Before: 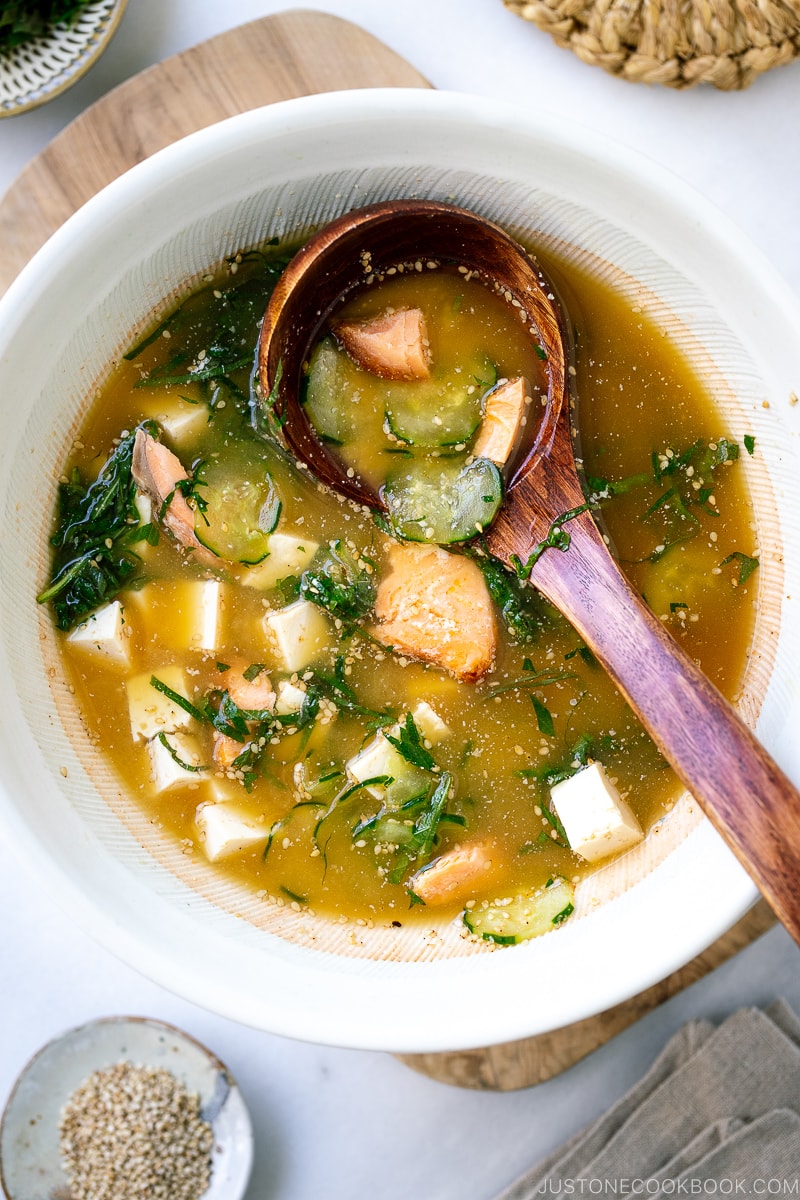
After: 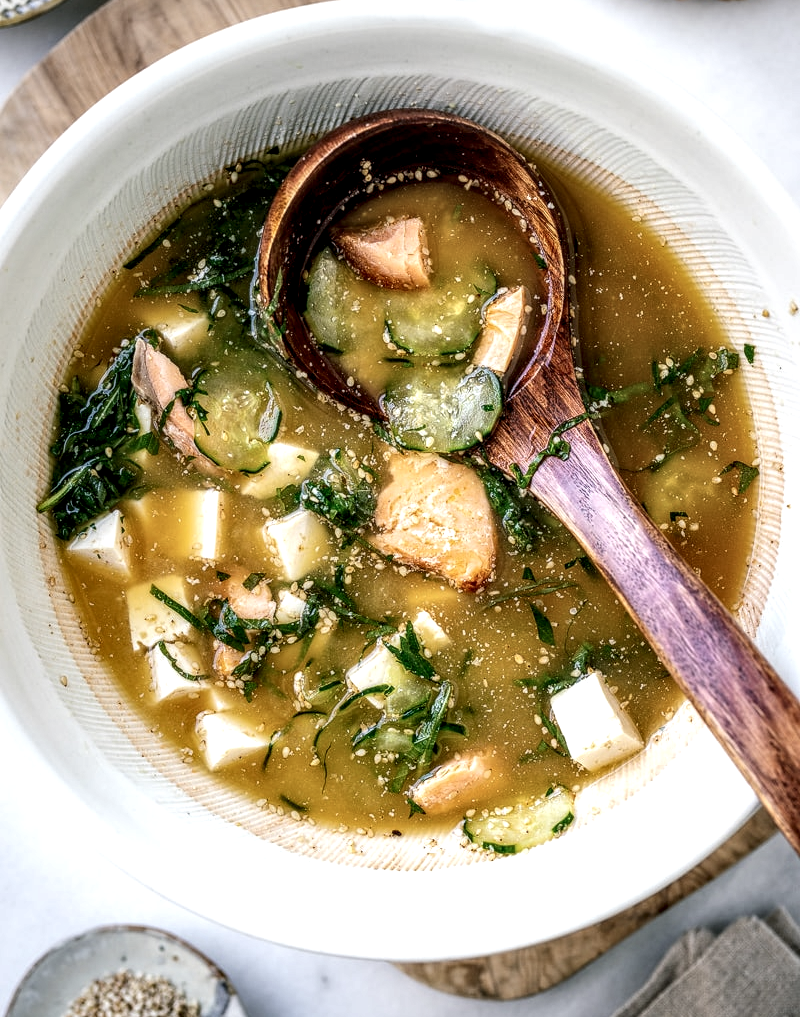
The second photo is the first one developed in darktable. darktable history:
local contrast: highlights 3%, shadows 2%, detail 182%
crop: top 7.597%, bottom 7.632%
color correction: highlights b* -0.012, saturation 0.817
